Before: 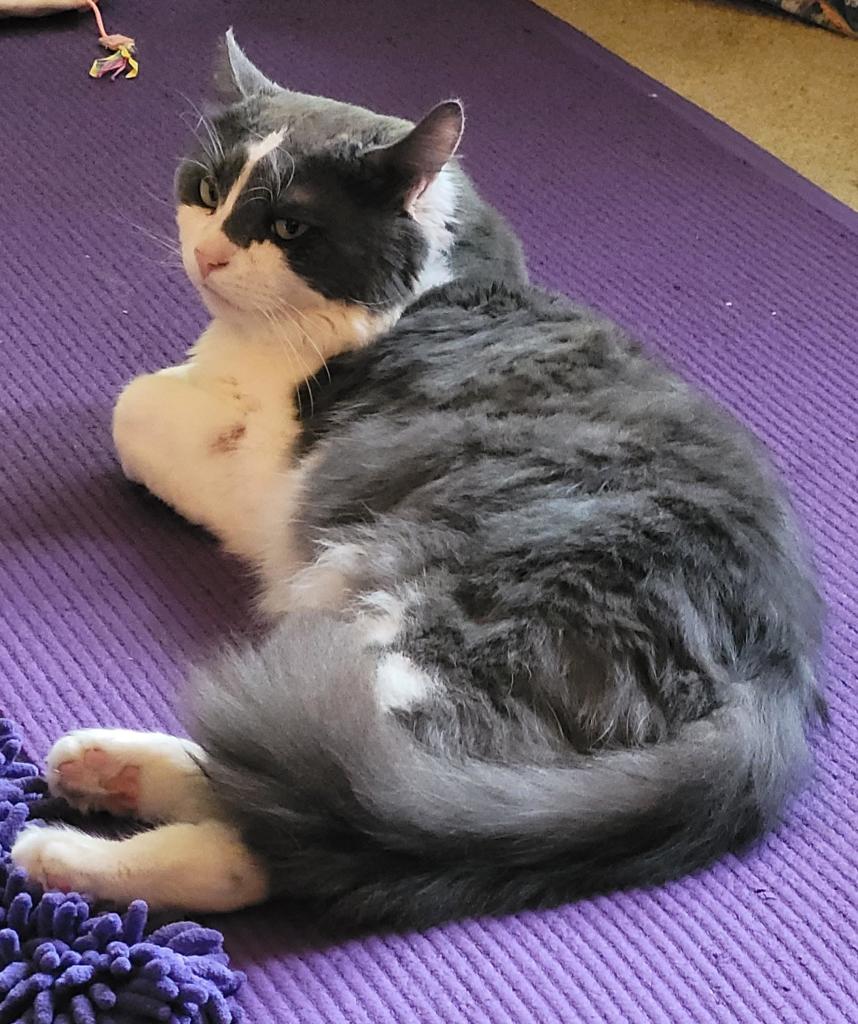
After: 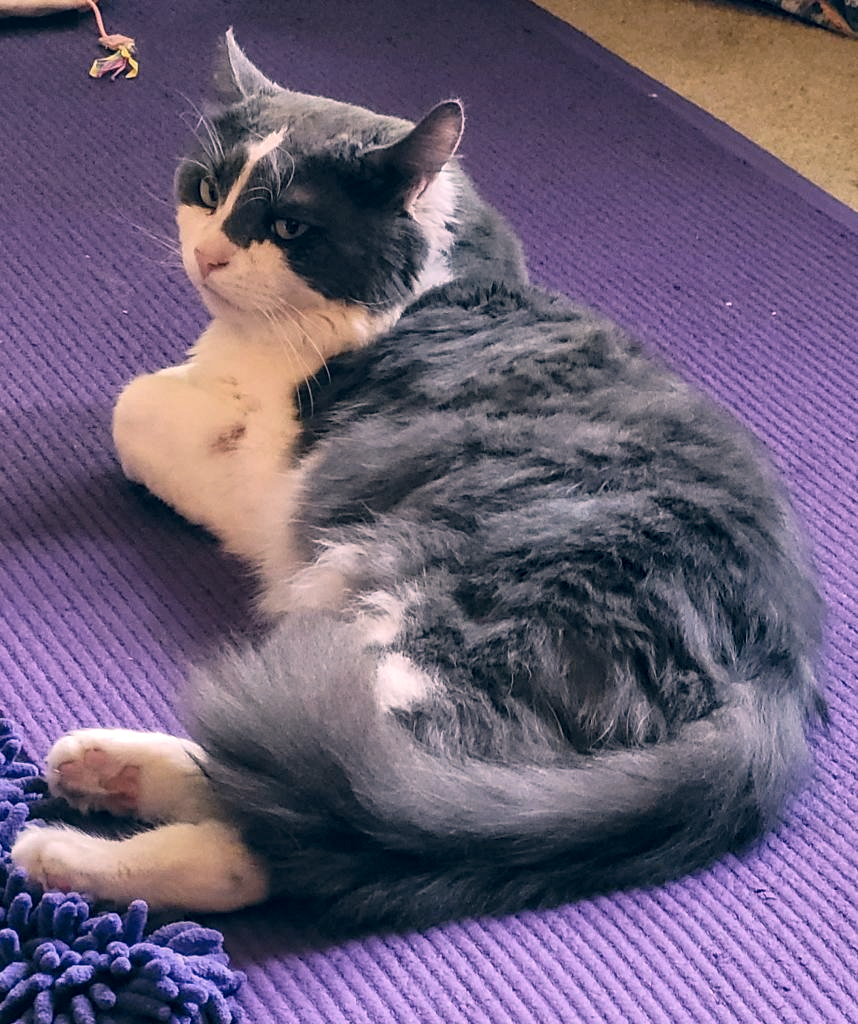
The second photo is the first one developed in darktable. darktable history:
color correction: highlights a* 13.84, highlights b* 5.7, shadows a* -5.95, shadows b* -15.35, saturation 0.854
local contrast: on, module defaults
